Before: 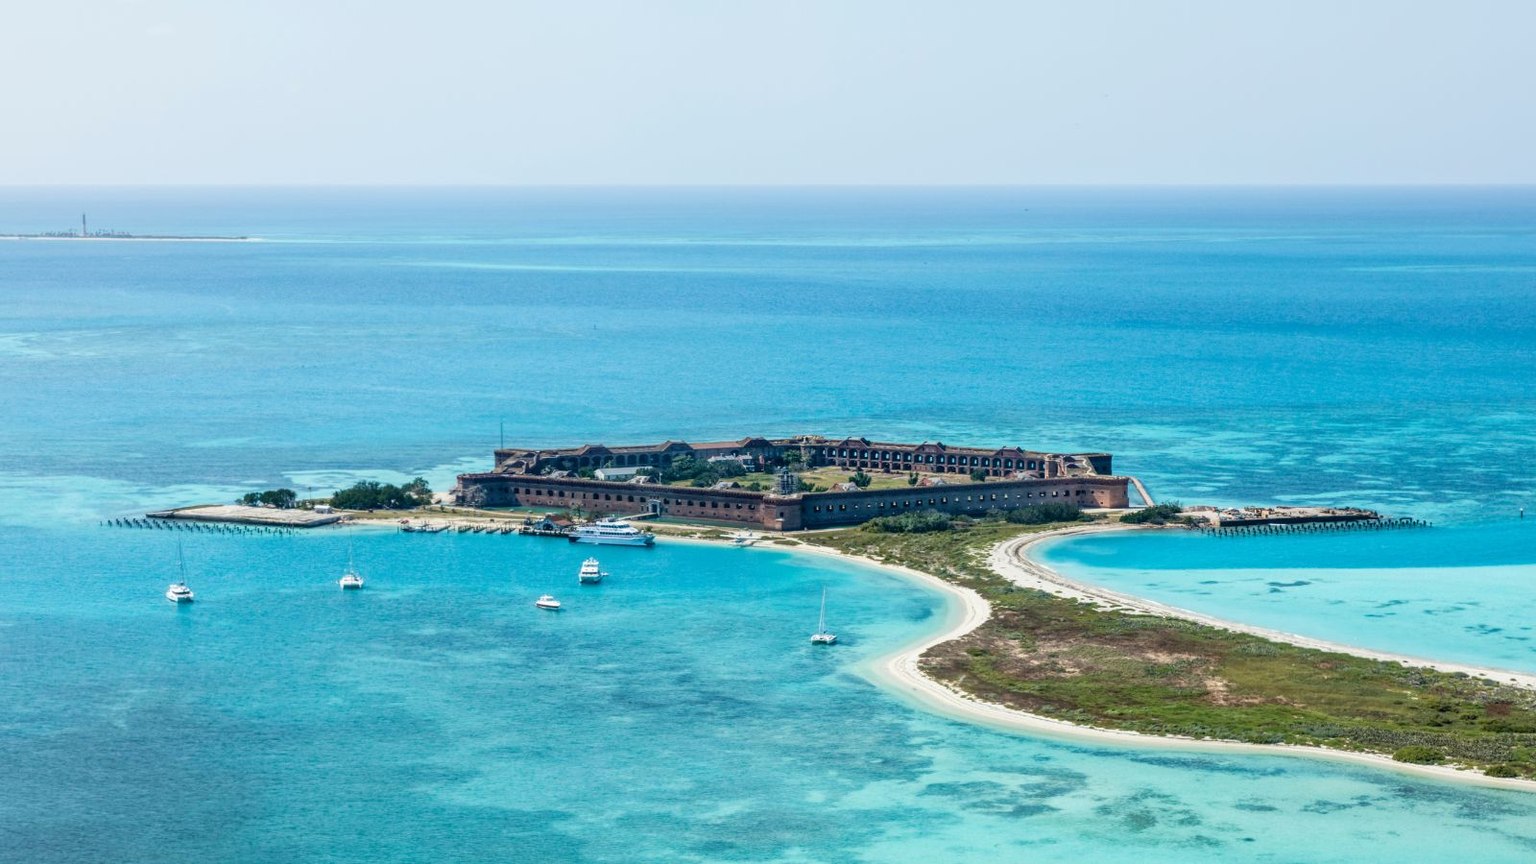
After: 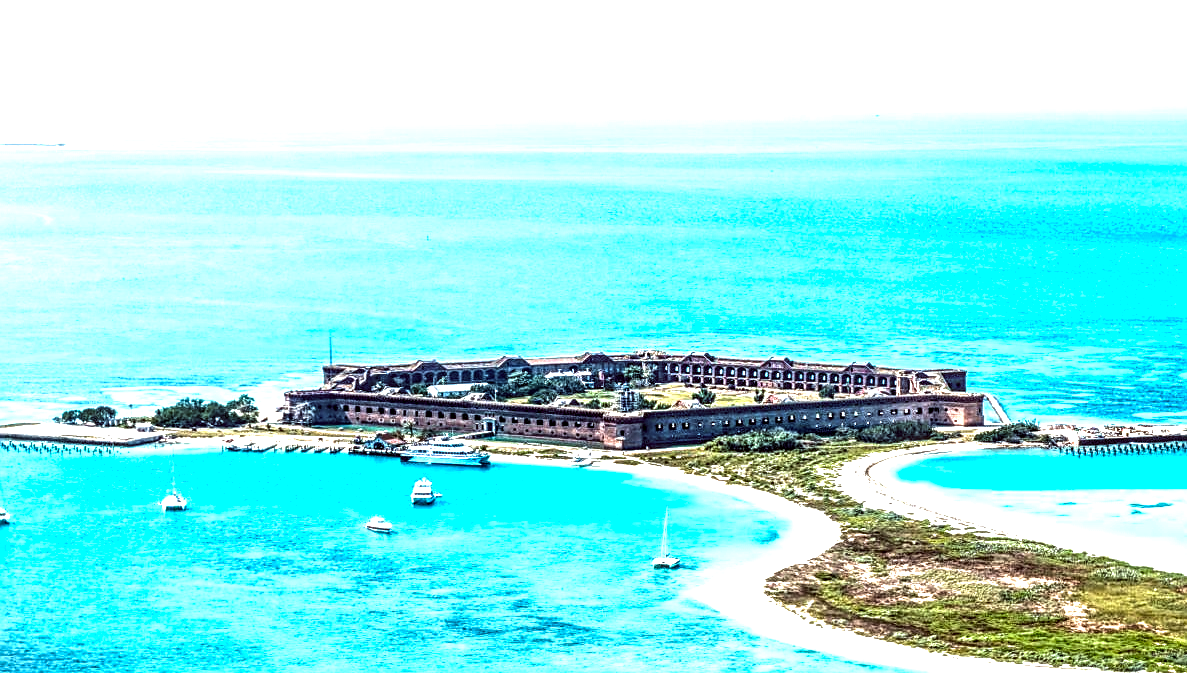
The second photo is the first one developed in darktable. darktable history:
local contrast: highlights 17%, detail 186%
sharpen: on, module defaults
exposure: black level correction 0, exposure 1.001 EV, compensate exposure bias true, compensate highlight preservation false
crop and rotate: left 12.009%, top 11.478%, right 13.746%, bottom 13.718%
shadows and highlights: radius 334.8, shadows 64.94, highlights 4.92, compress 87.28%, shadows color adjustment 99.16%, highlights color adjustment 0.063%, soften with gaussian
tone equalizer: smoothing diameter 2.19%, edges refinement/feathering 19.7, mask exposure compensation -1.57 EV, filter diffusion 5
color balance rgb: global offset › luminance -0.176%, global offset › chroma 0.264%, perceptual saturation grading › global saturation 0.895%, perceptual brilliance grading › global brilliance 14.176%, perceptual brilliance grading › shadows -34.193%, global vibrance 25.088%, contrast 10.651%
color calibration: illuminant same as pipeline (D50), adaptation XYZ, x 0.346, y 0.359, temperature 5013.14 K
